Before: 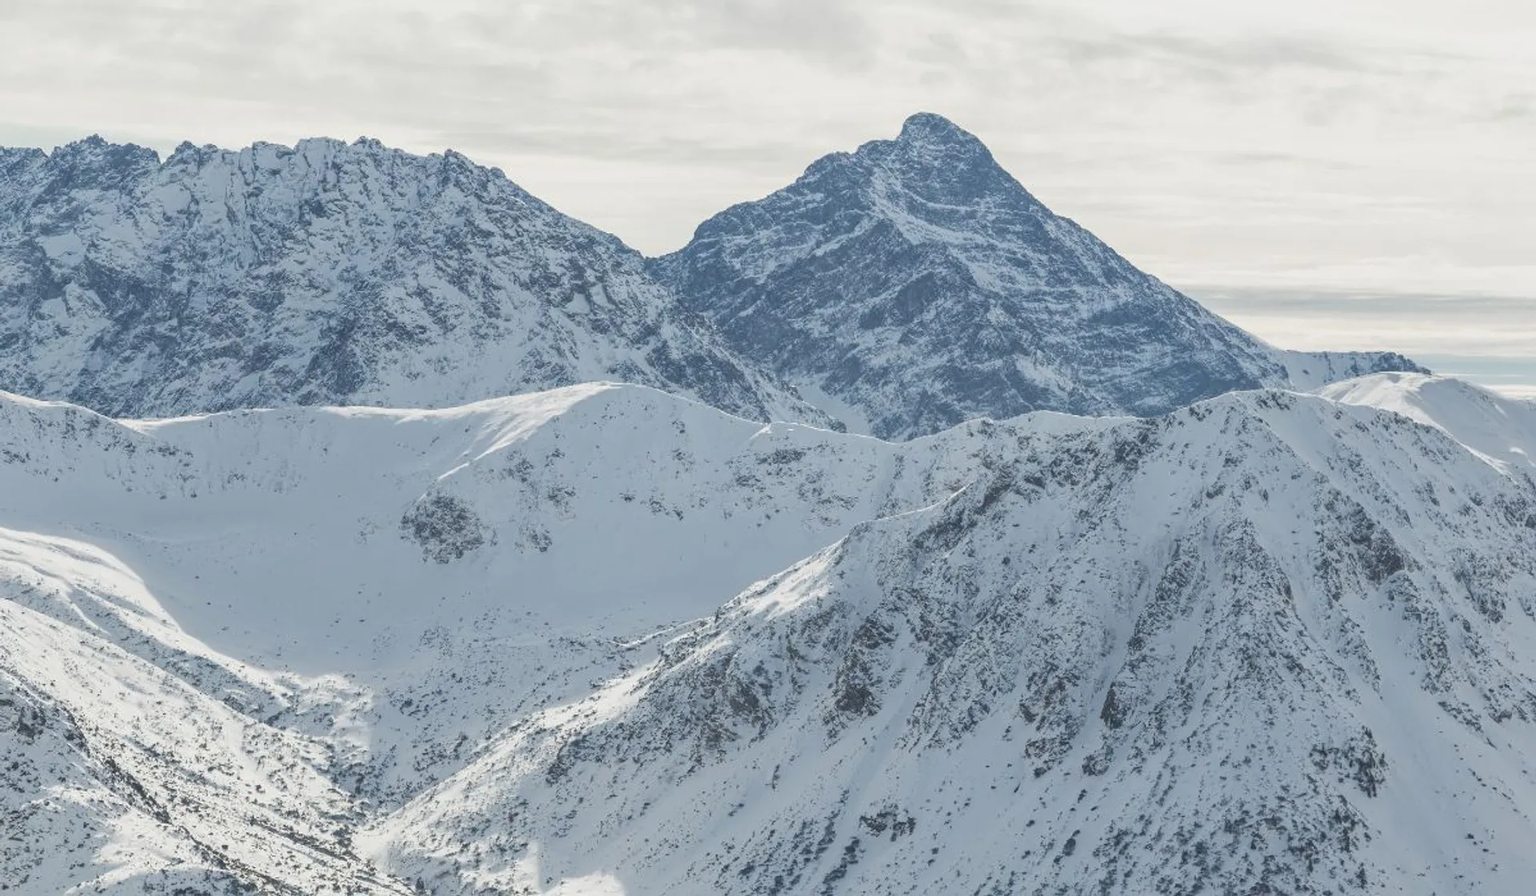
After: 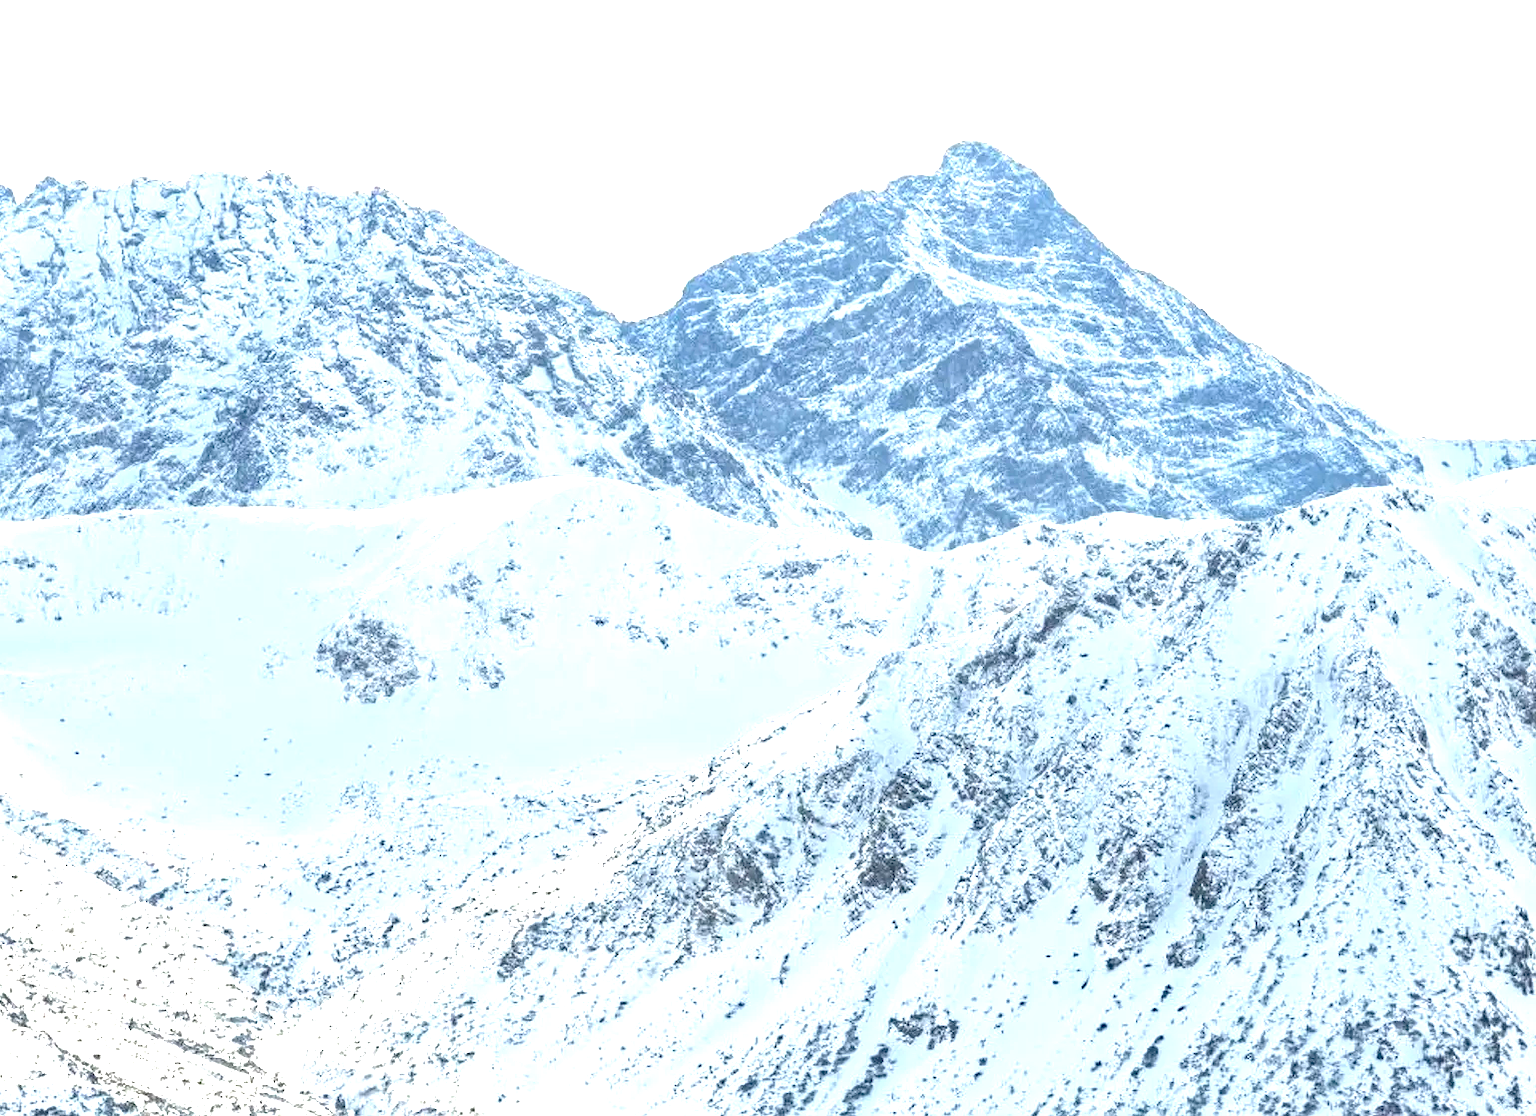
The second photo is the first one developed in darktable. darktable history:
tone equalizer: -8 EV -0.417 EV, -7 EV -0.389 EV, -6 EV -0.333 EV, -5 EV -0.222 EV, -3 EV 0.222 EV, -2 EV 0.333 EV, -1 EV 0.389 EV, +0 EV 0.417 EV, edges refinement/feathering 500, mask exposure compensation -1.57 EV, preserve details no
crop and rotate: left 9.597%, right 10.195%
white balance: red 1, blue 1
haze removal: compatibility mode true, adaptive false
exposure: black level correction 0.009, exposure 1.425 EV, compensate highlight preservation false
